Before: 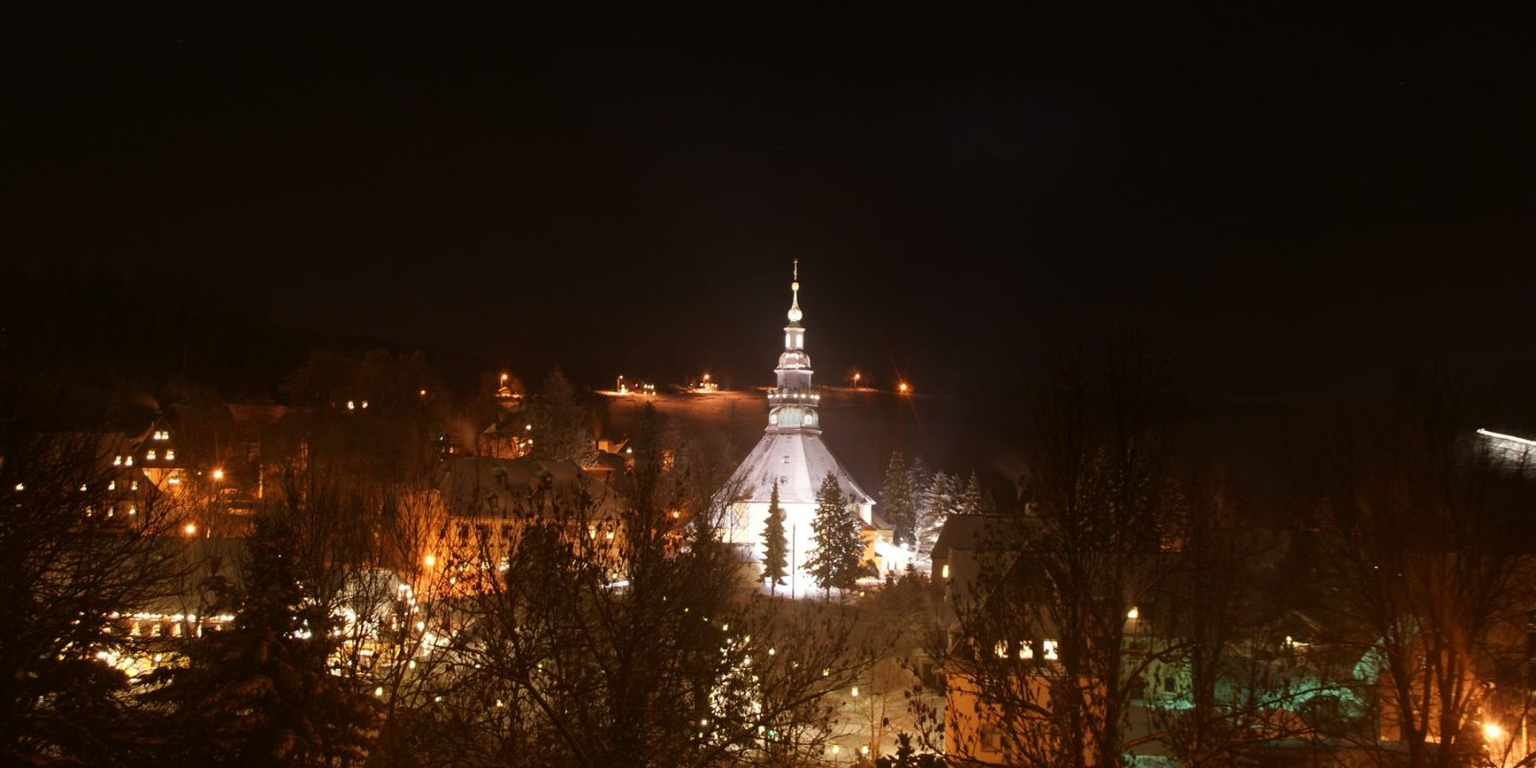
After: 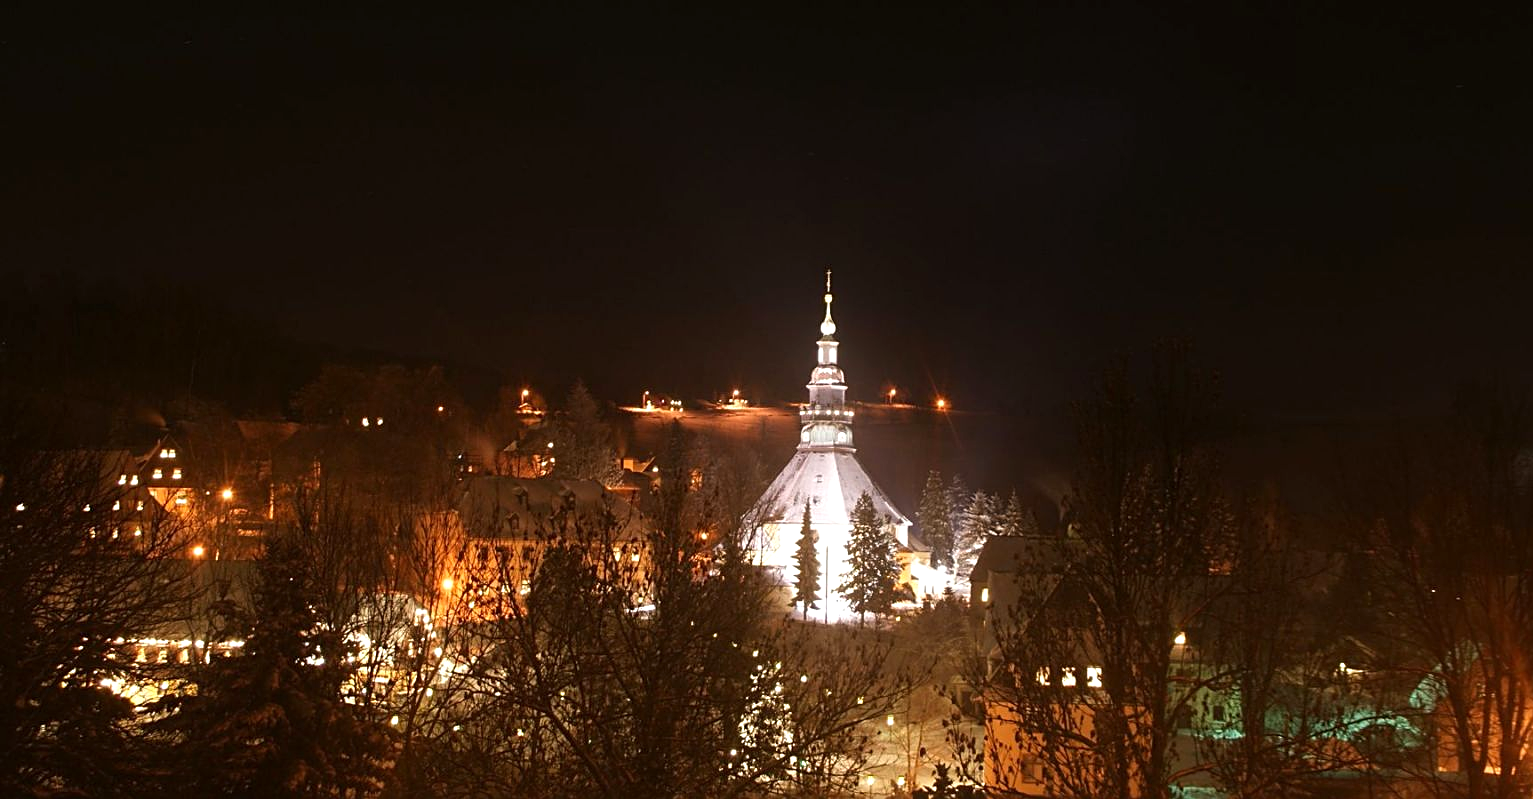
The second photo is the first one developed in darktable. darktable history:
crop: right 4.126%, bottom 0.031%
sharpen: on, module defaults
exposure: exposure 0.4 EV, compensate highlight preservation false
